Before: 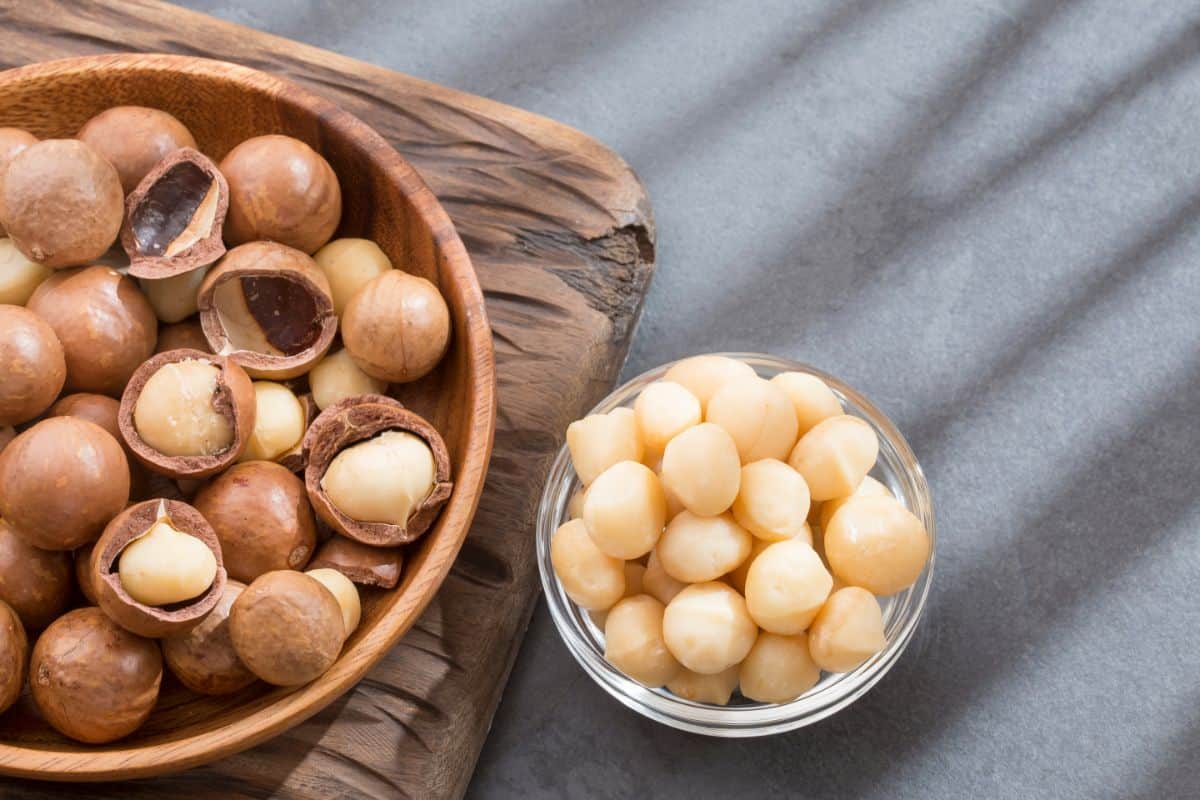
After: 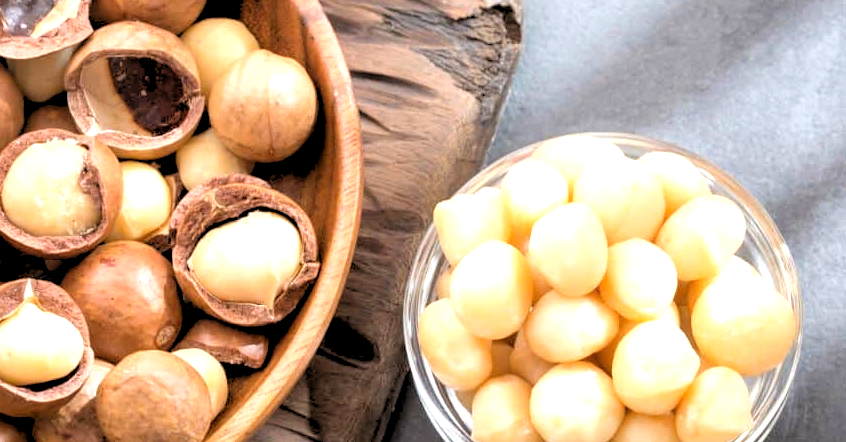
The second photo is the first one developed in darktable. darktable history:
rgb levels: levels [[0.029, 0.461, 0.922], [0, 0.5, 1], [0, 0.5, 1]]
exposure: black level correction 0, exposure 0.7 EV, compensate exposure bias true, compensate highlight preservation false
crop: left 11.123%, top 27.61%, right 18.3%, bottom 17.034%
